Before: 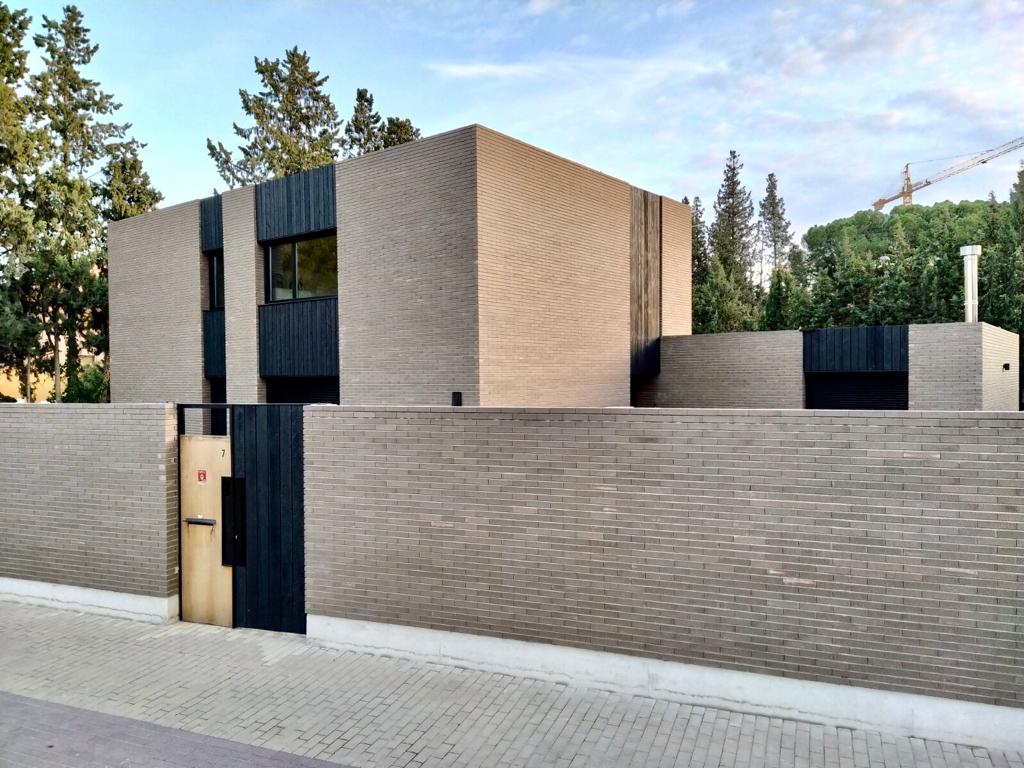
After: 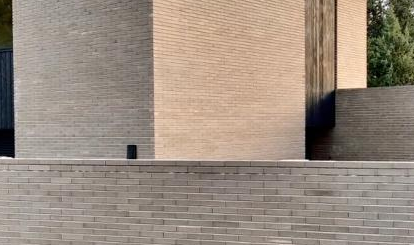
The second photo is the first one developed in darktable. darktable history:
crop: left 31.751%, top 32.172%, right 27.8%, bottom 35.83%
exposure: compensate highlight preservation false
